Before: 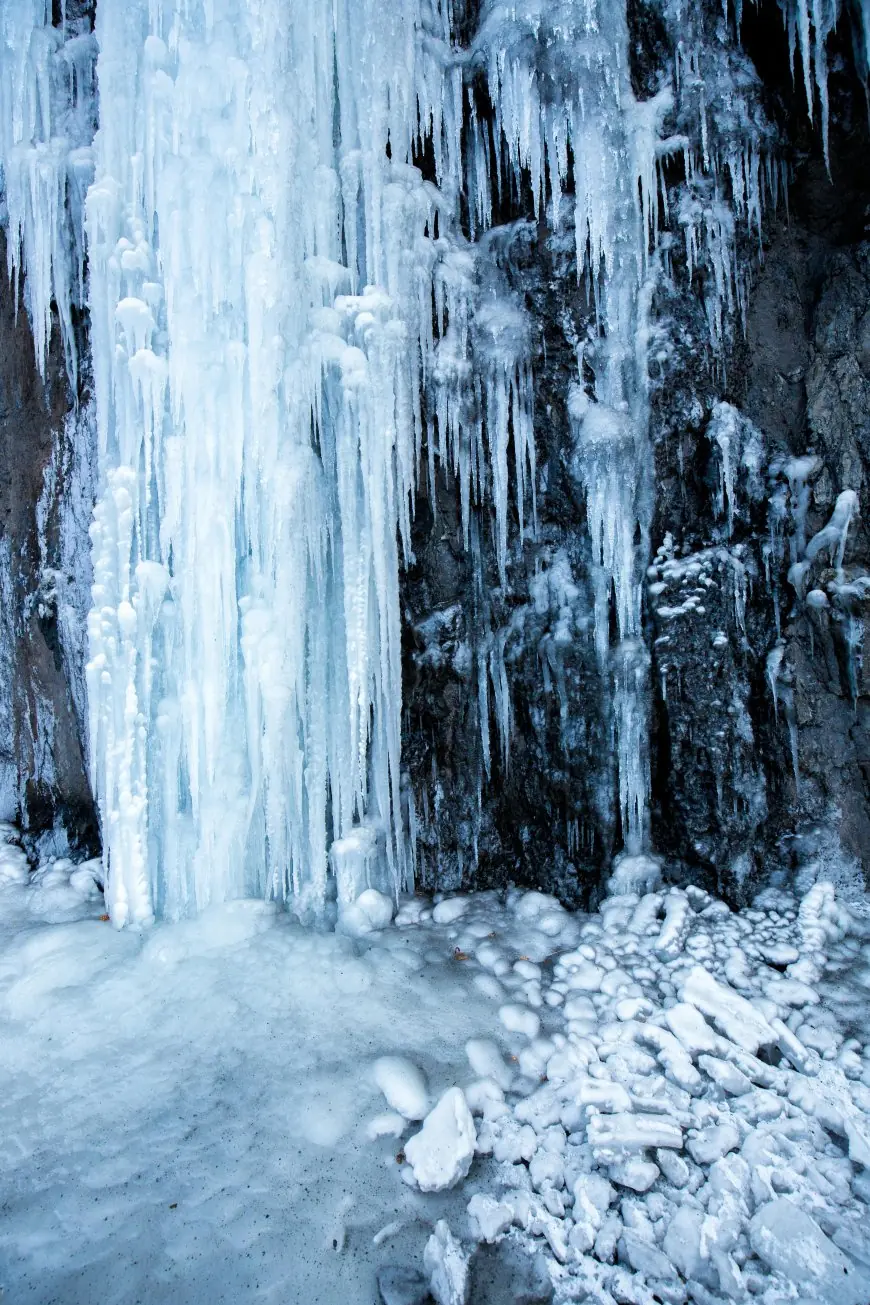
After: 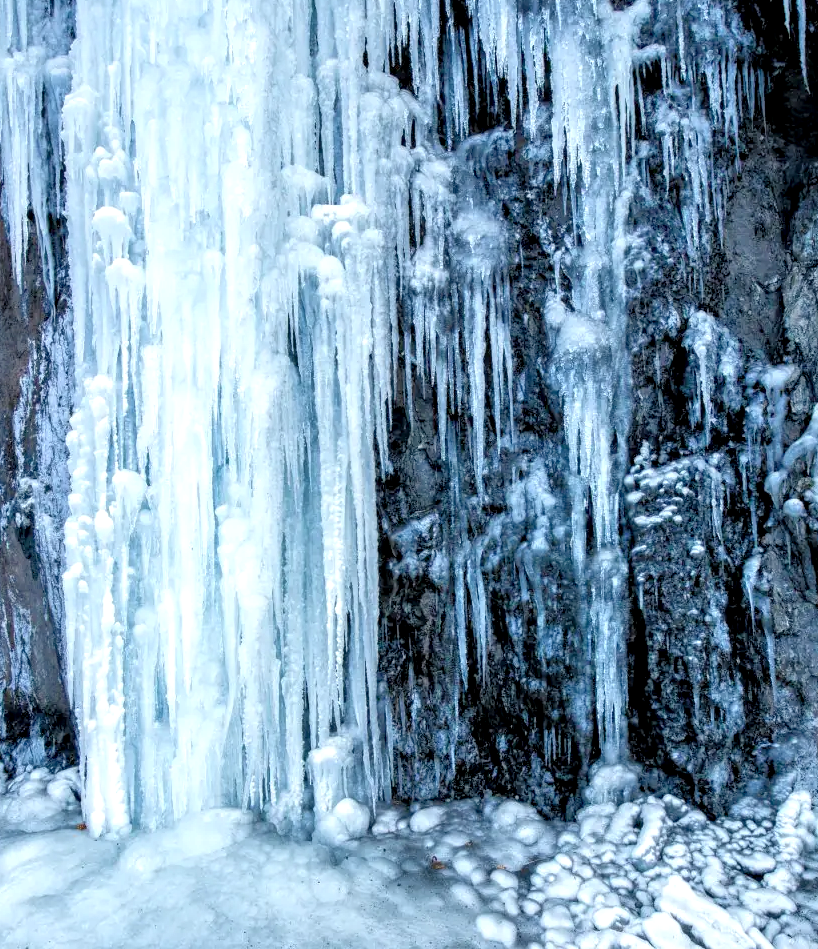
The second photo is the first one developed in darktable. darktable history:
tone equalizer: -7 EV 0.164 EV, -6 EV 0.564 EV, -5 EV 1.15 EV, -4 EV 1.31 EV, -3 EV 1.17 EV, -2 EV 0.6 EV, -1 EV 0.155 EV
exposure: exposure 0.208 EV, compensate highlight preservation false
local contrast: highlights 38%, shadows 62%, detail 136%, midtone range 0.519
crop: left 2.718%, top 6.995%, right 3.234%, bottom 20.263%
